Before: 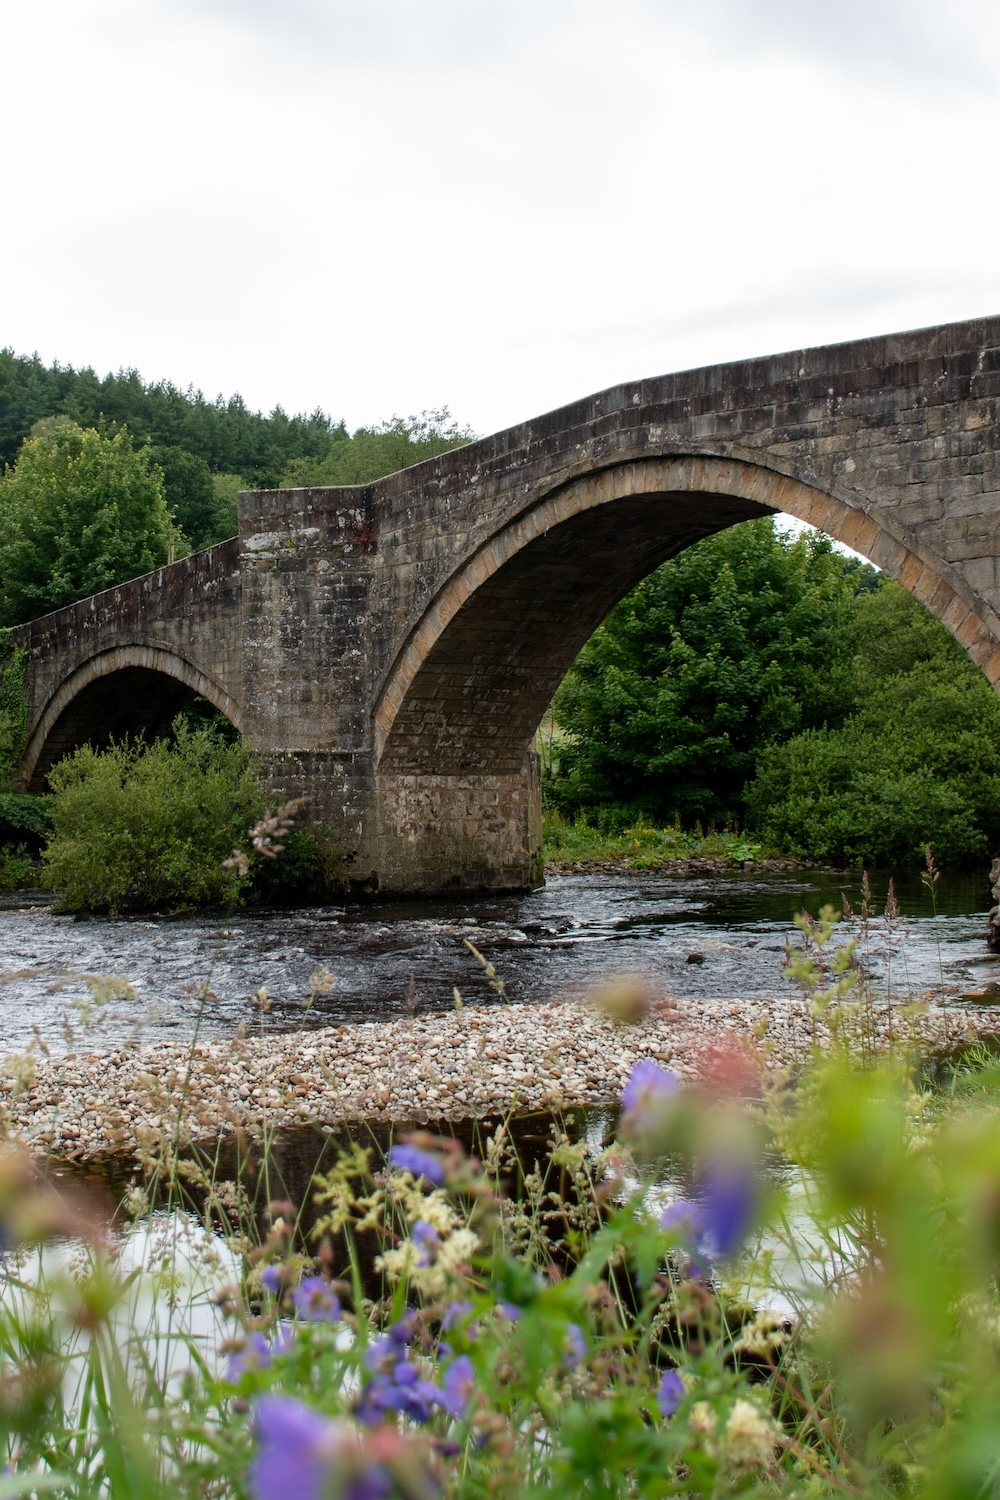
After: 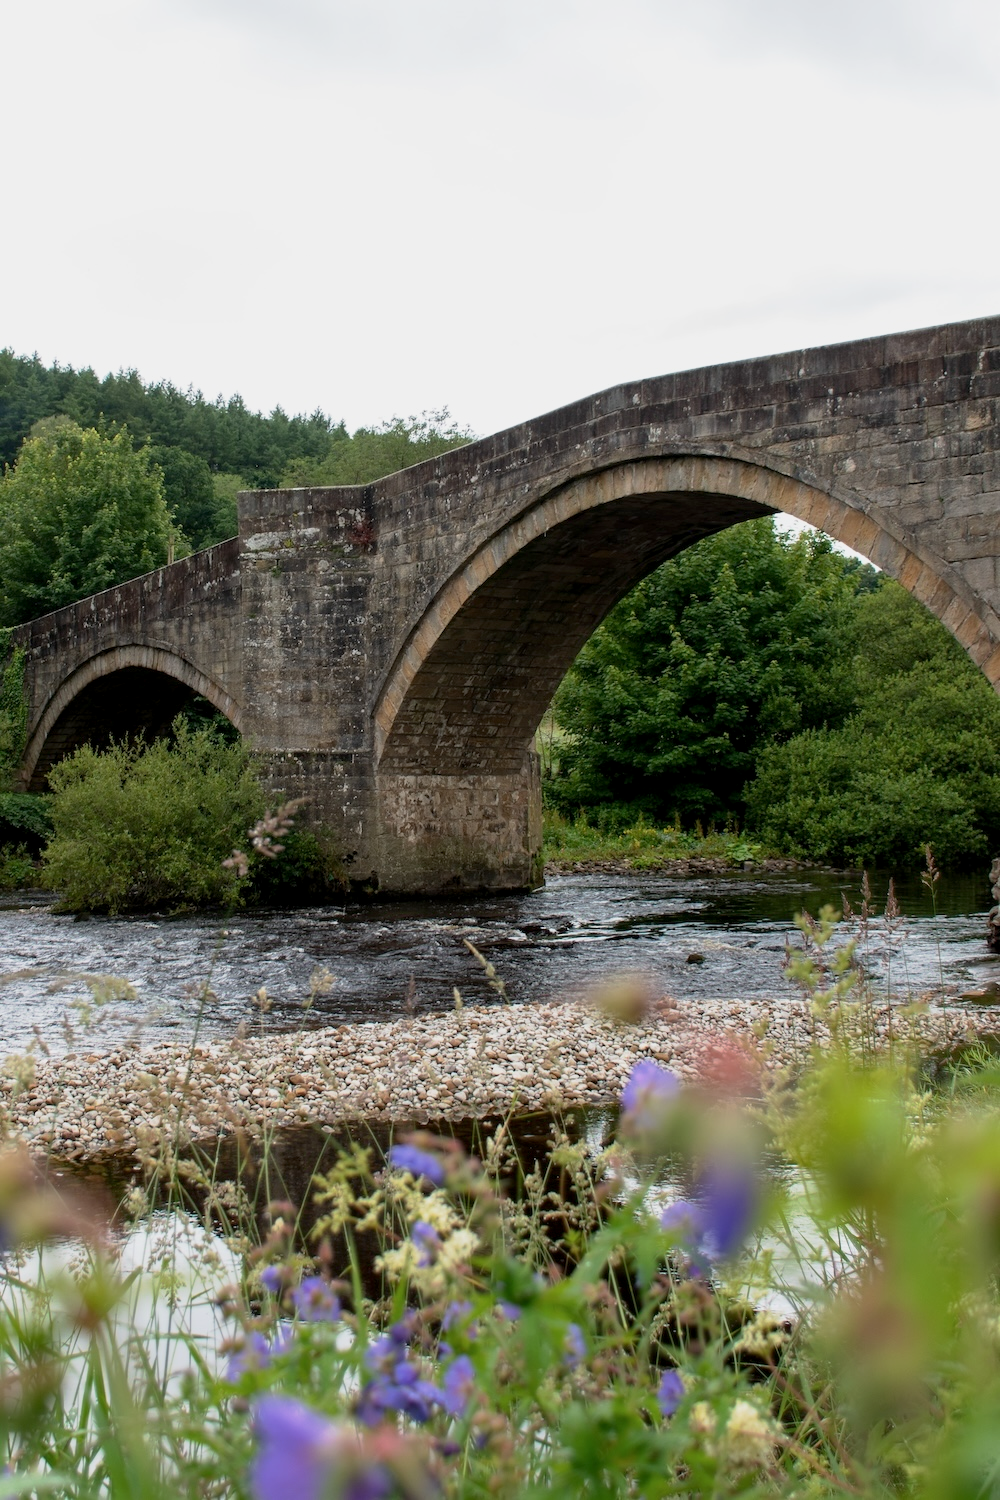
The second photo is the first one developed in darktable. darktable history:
tone curve: curves: ch0 [(0.013, 0) (0.061, 0.068) (0.239, 0.256) (0.502, 0.505) (0.683, 0.676) (0.761, 0.773) (0.858, 0.858) (0.987, 0.945)]; ch1 [(0, 0) (0.172, 0.123) (0.304, 0.267) (0.414, 0.395) (0.472, 0.473) (0.502, 0.508) (0.521, 0.528) (0.583, 0.595) (0.654, 0.673) (0.728, 0.761) (1, 1)]; ch2 [(0, 0) (0.411, 0.424) (0.485, 0.476) (0.502, 0.502) (0.553, 0.557) (0.57, 0.576) (1, 1)], preserve colors none
